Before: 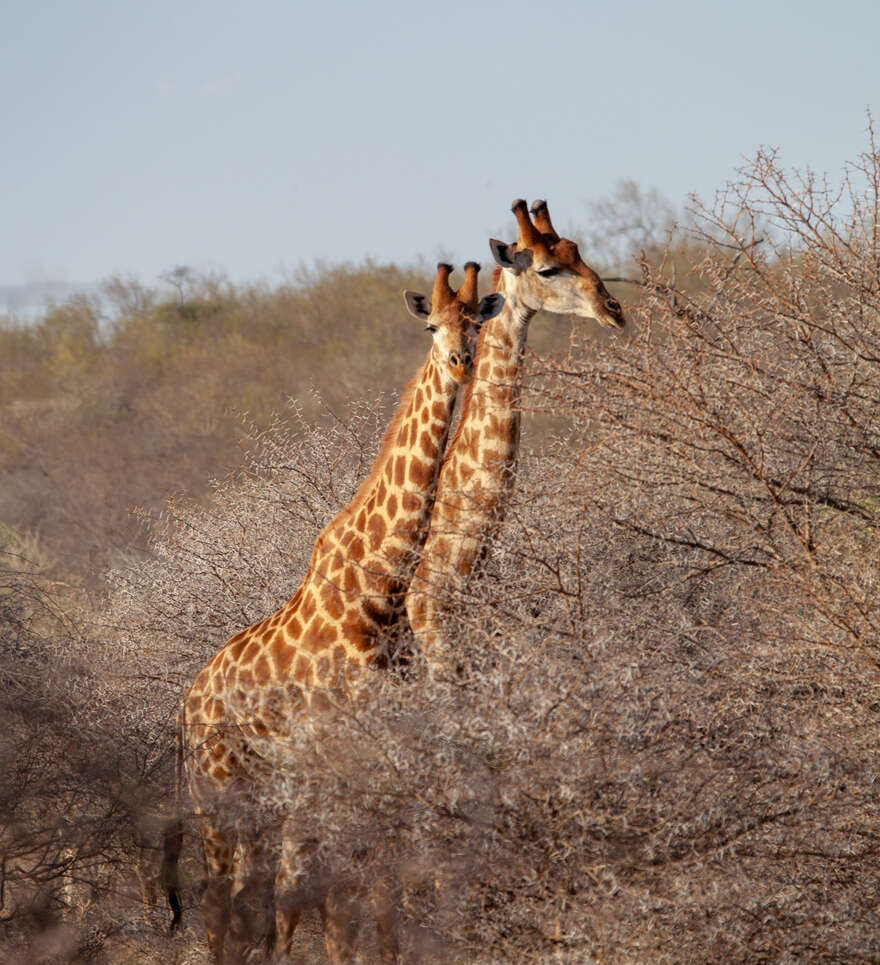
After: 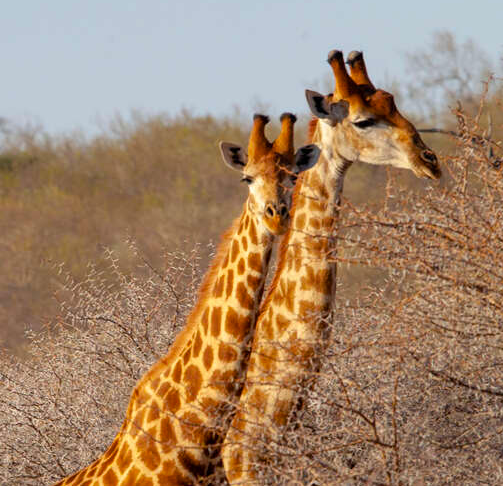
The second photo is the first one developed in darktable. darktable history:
color balance rgb: perceptual saturation grading › global saturation 25%, global vibrance 20%
crop: left 20.932%, top 15.471%, right 21.848%, bottom 34.081%
